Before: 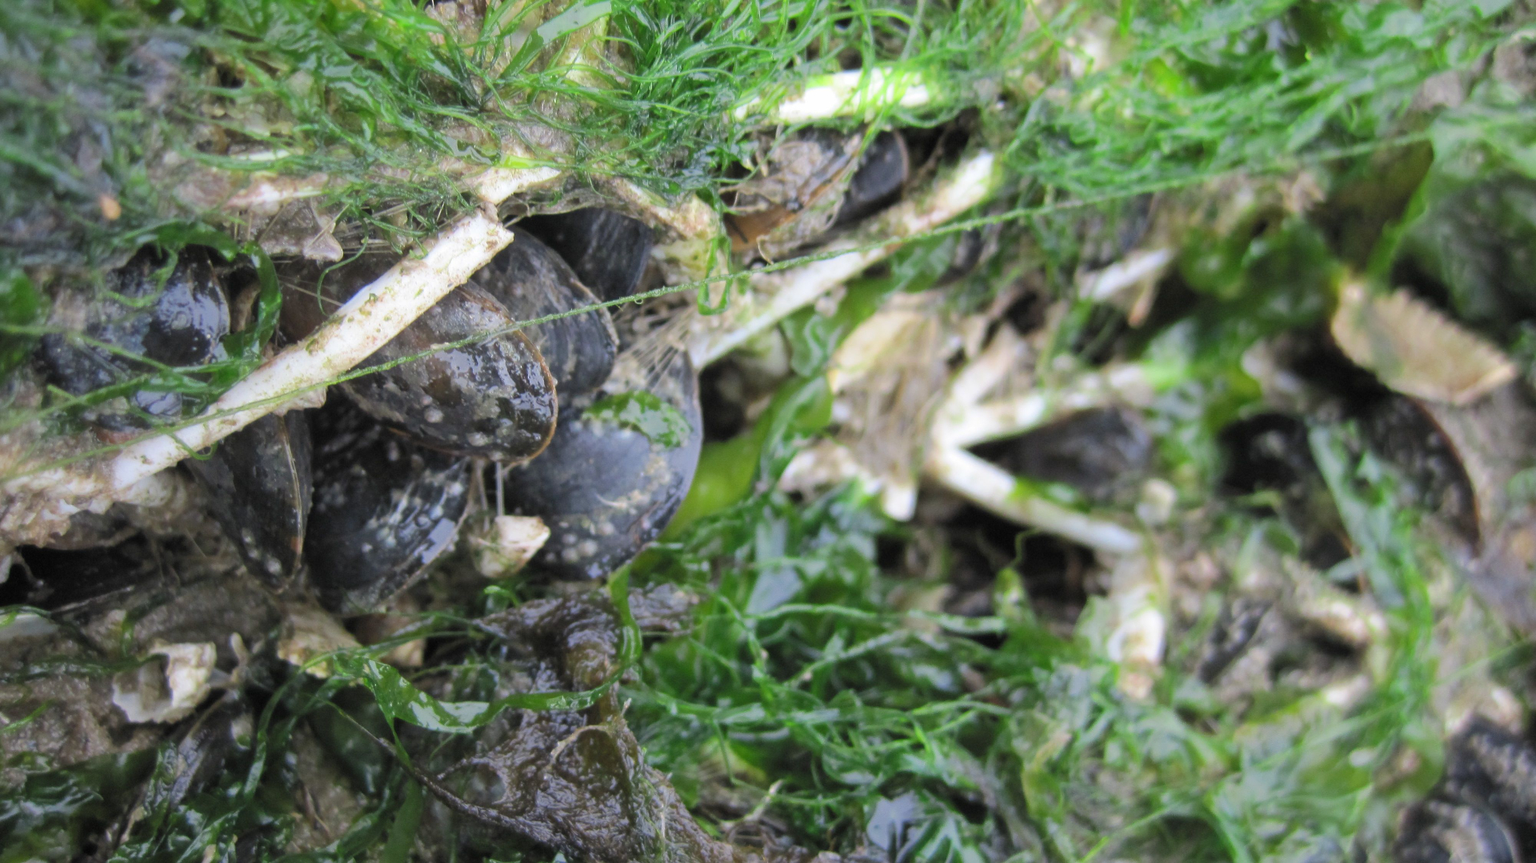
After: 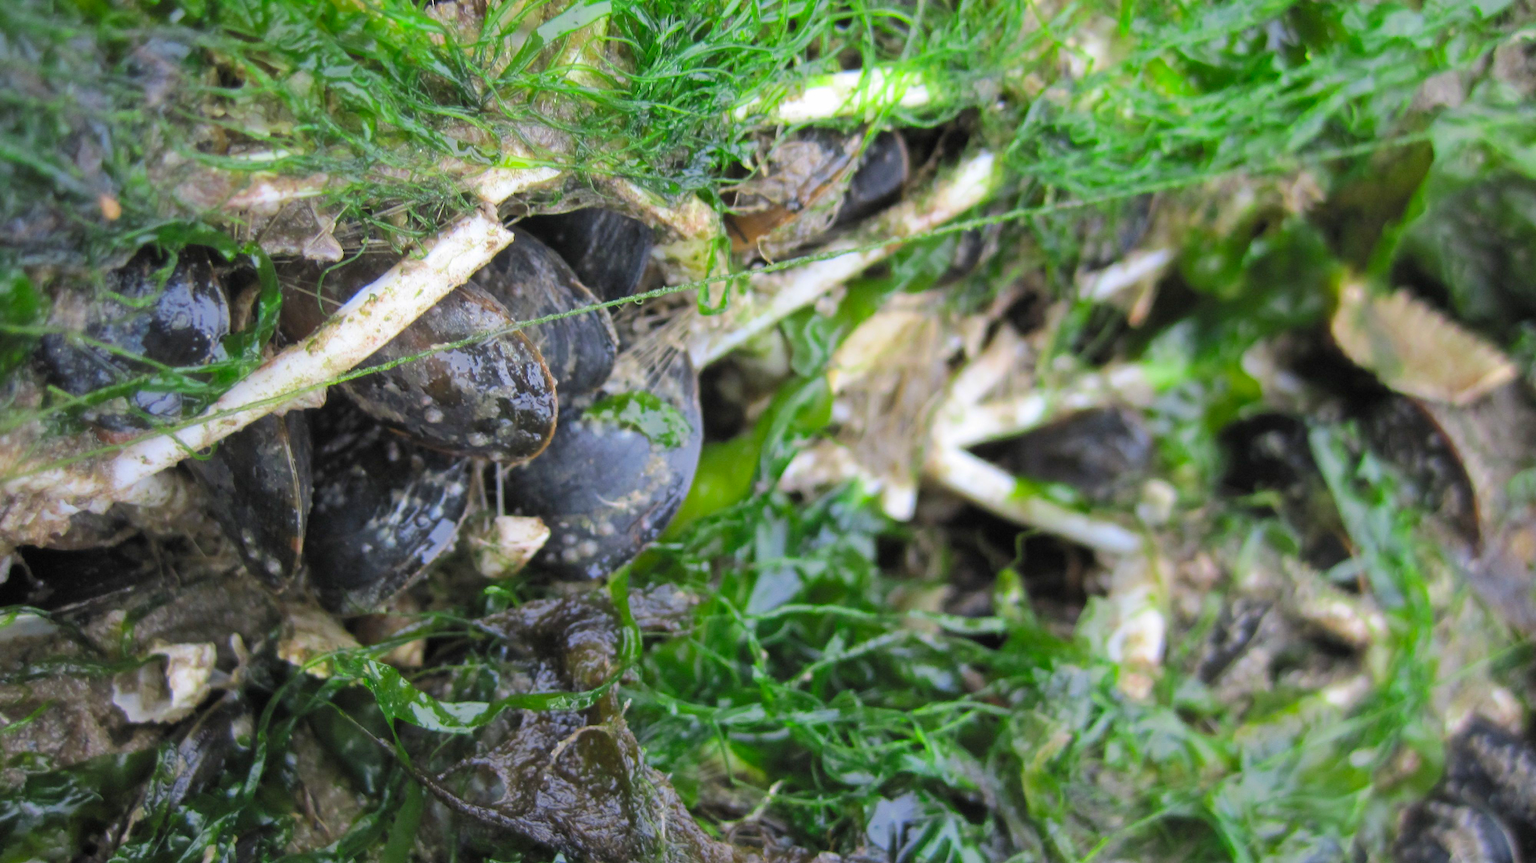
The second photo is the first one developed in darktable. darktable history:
color correction: highlights b* -0.036, saturation 1.27
